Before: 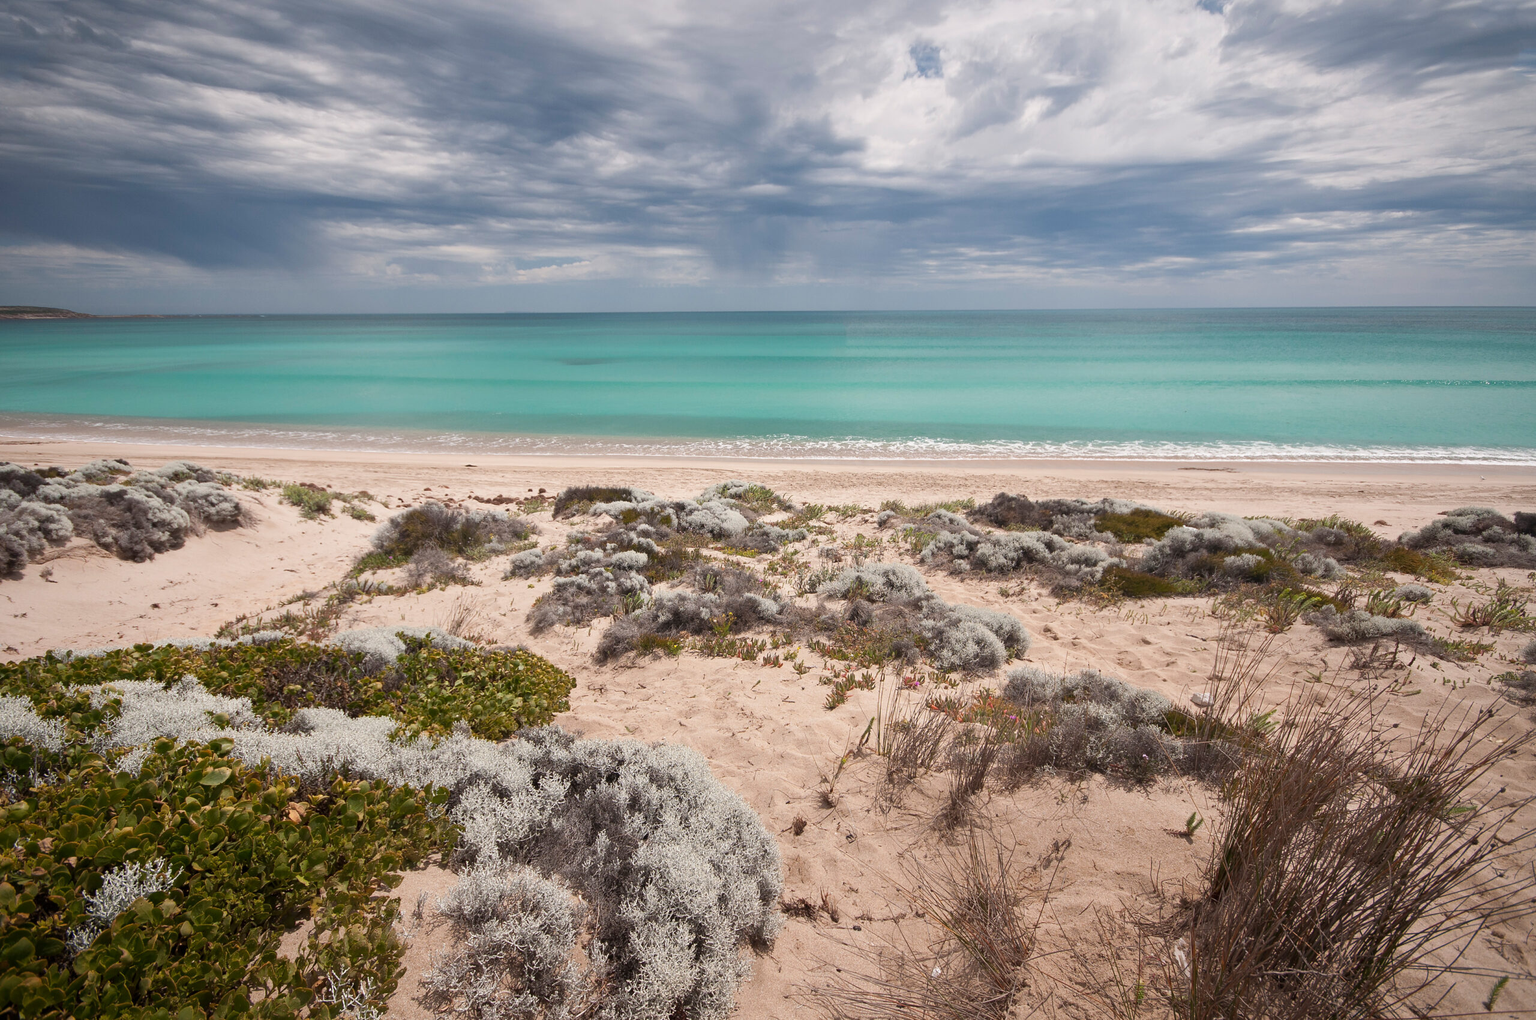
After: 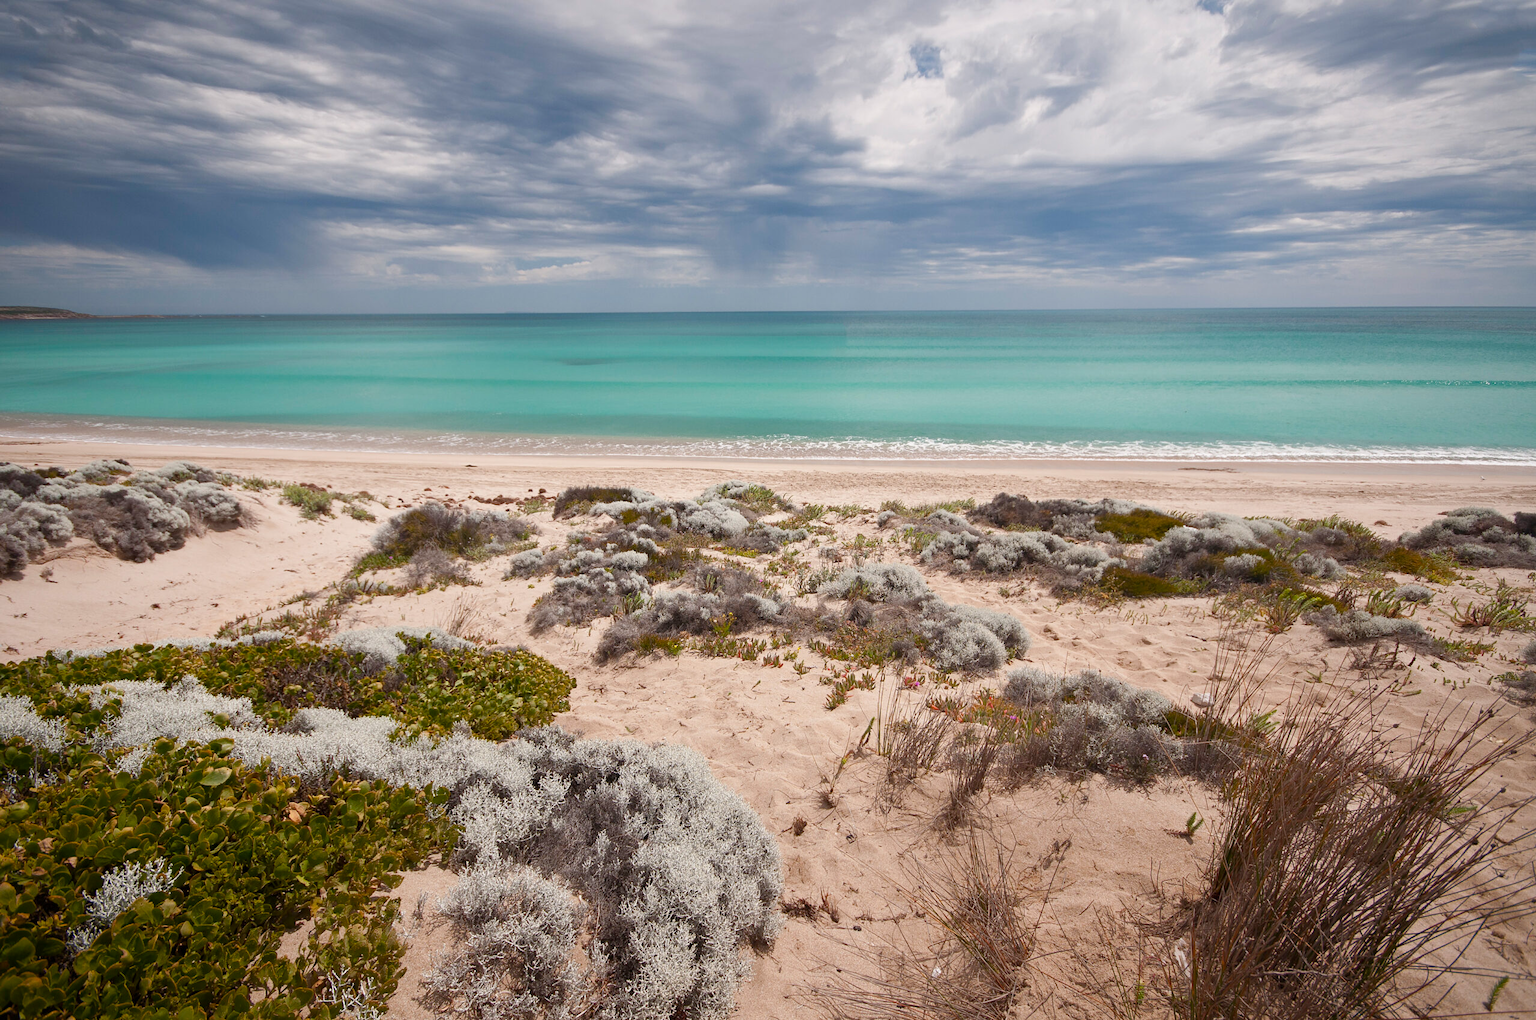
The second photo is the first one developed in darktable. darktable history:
color balance rgb: perceptual saturation grading › global saturation 20%, perceptual saturation grading › highlights -25%, perceptual saturation grading › shadows 25%
